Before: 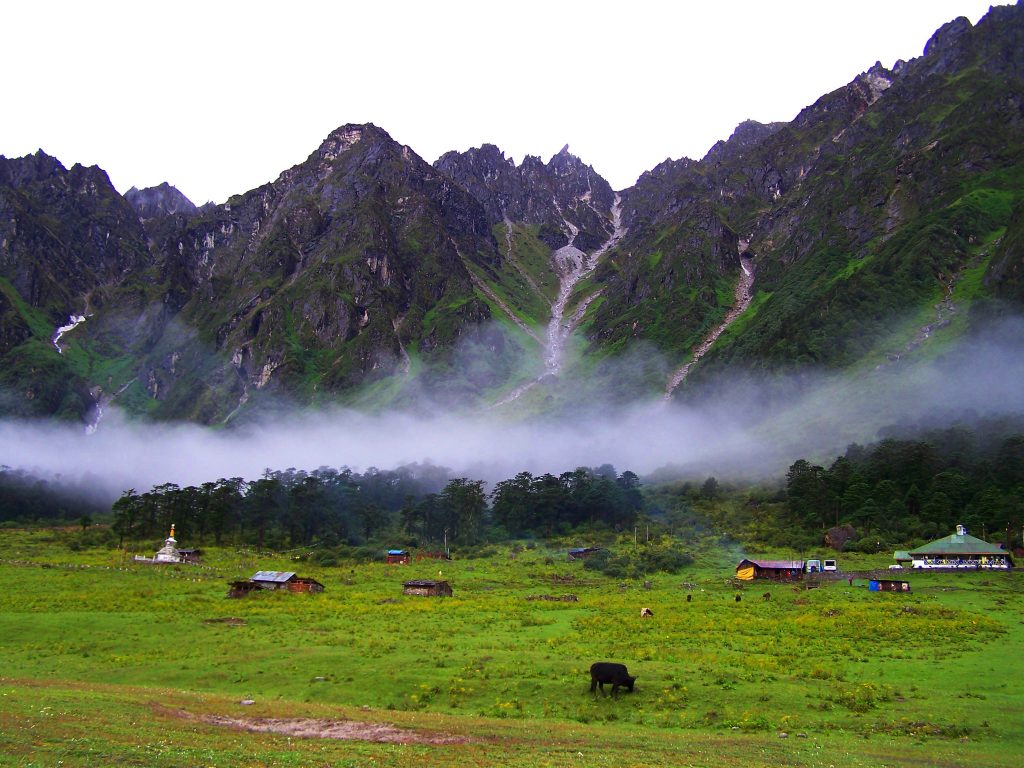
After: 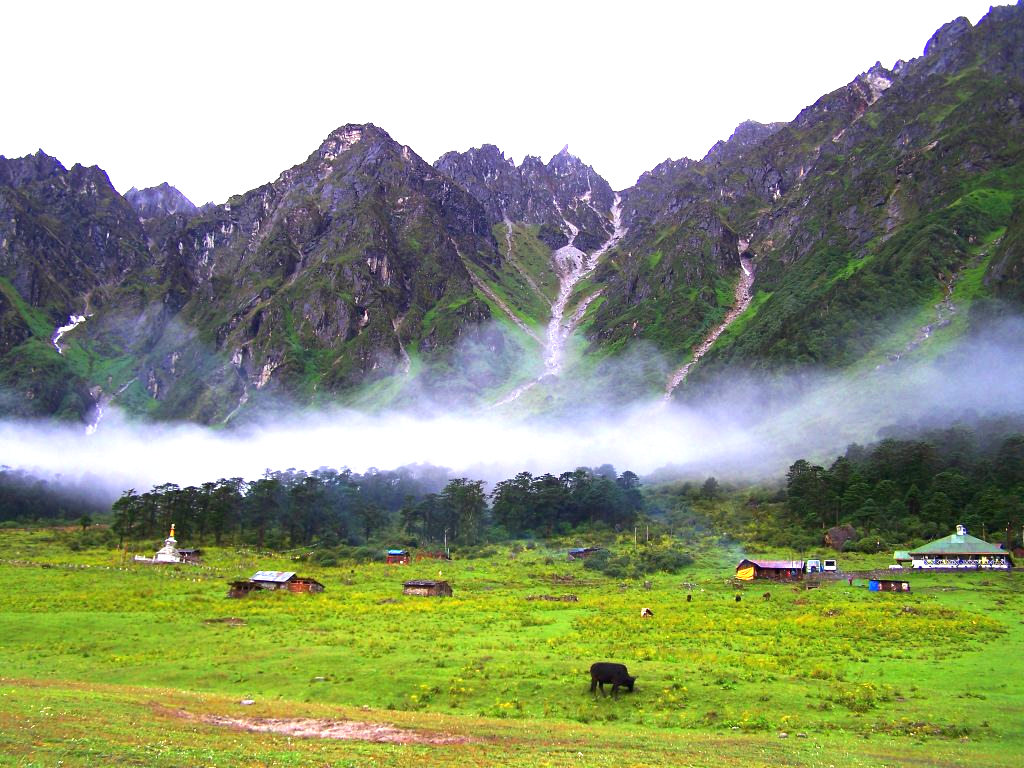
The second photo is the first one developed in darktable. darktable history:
exposure: black level correction 0, exposure 1.101 EV, compensate exposure bias true, compensate highlight preservation false
